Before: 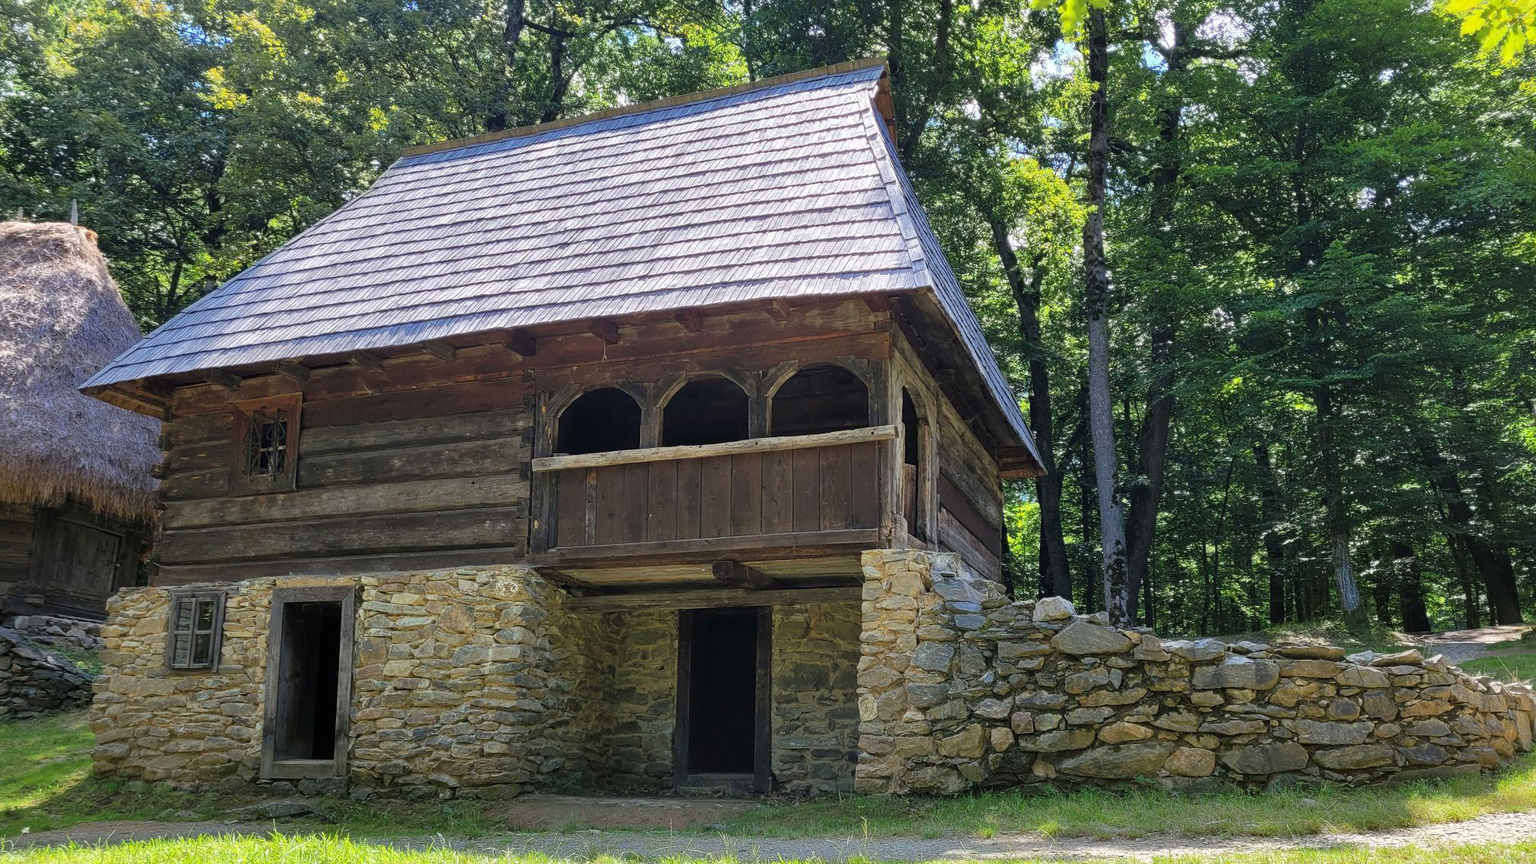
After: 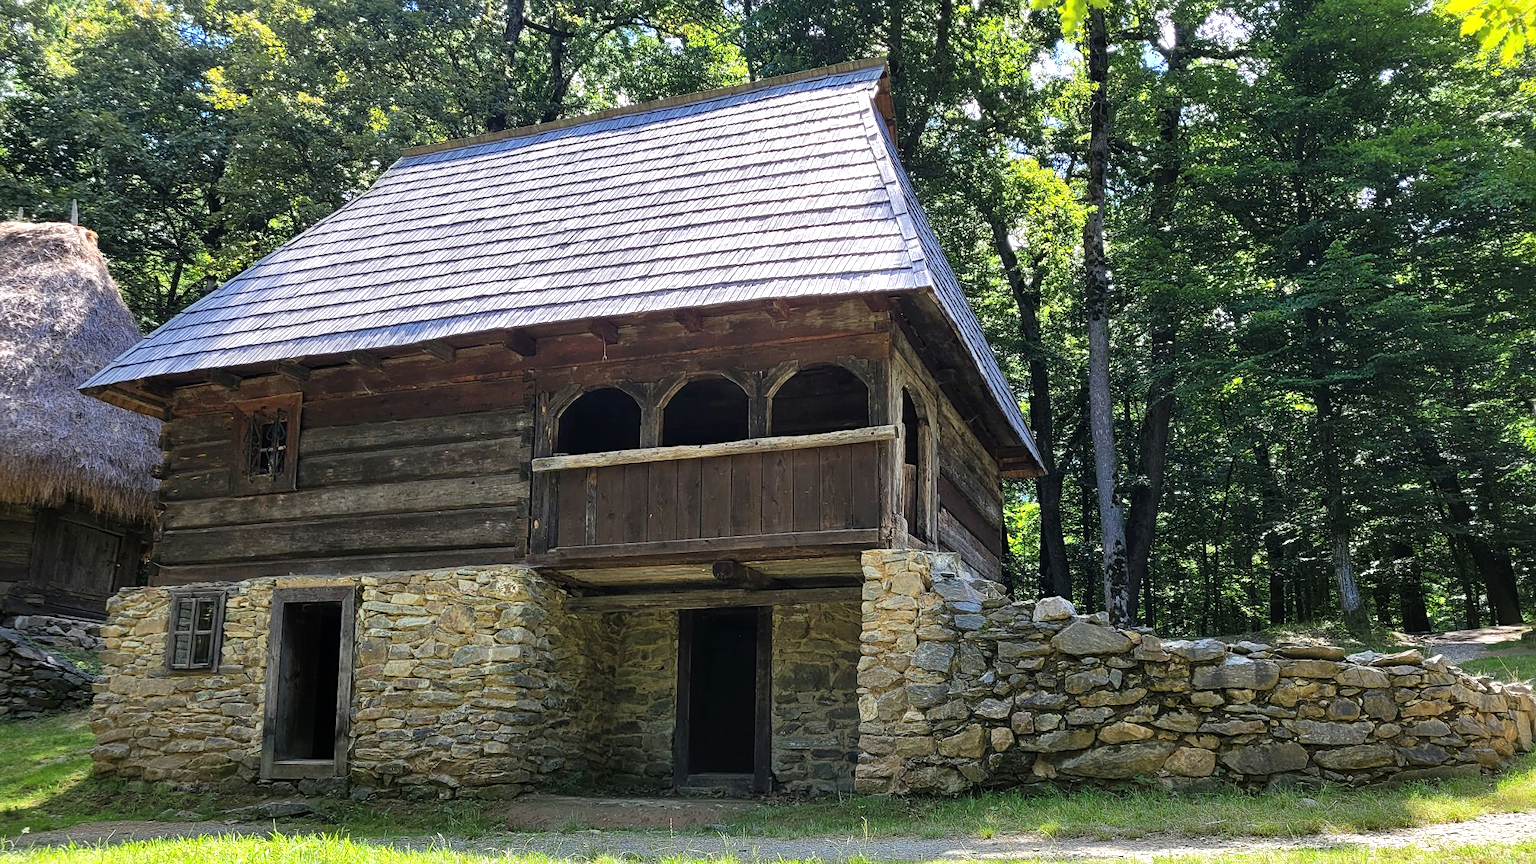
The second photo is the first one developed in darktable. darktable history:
sharpen: amount 0.214
tone equalizer: -8 EV -0.416 EV, -7 EV -0.414 EV, -6 EV -0.301 EV, -5 EV -0.204 EV, -3 EV 0.214 EV, -2 EV 0.335 EV, -1 EV 0.37 EV, +0 EV 0.389 EV, edges refinement/feathering 500, mask exposure compensation -1.57 EV, preserve details no
